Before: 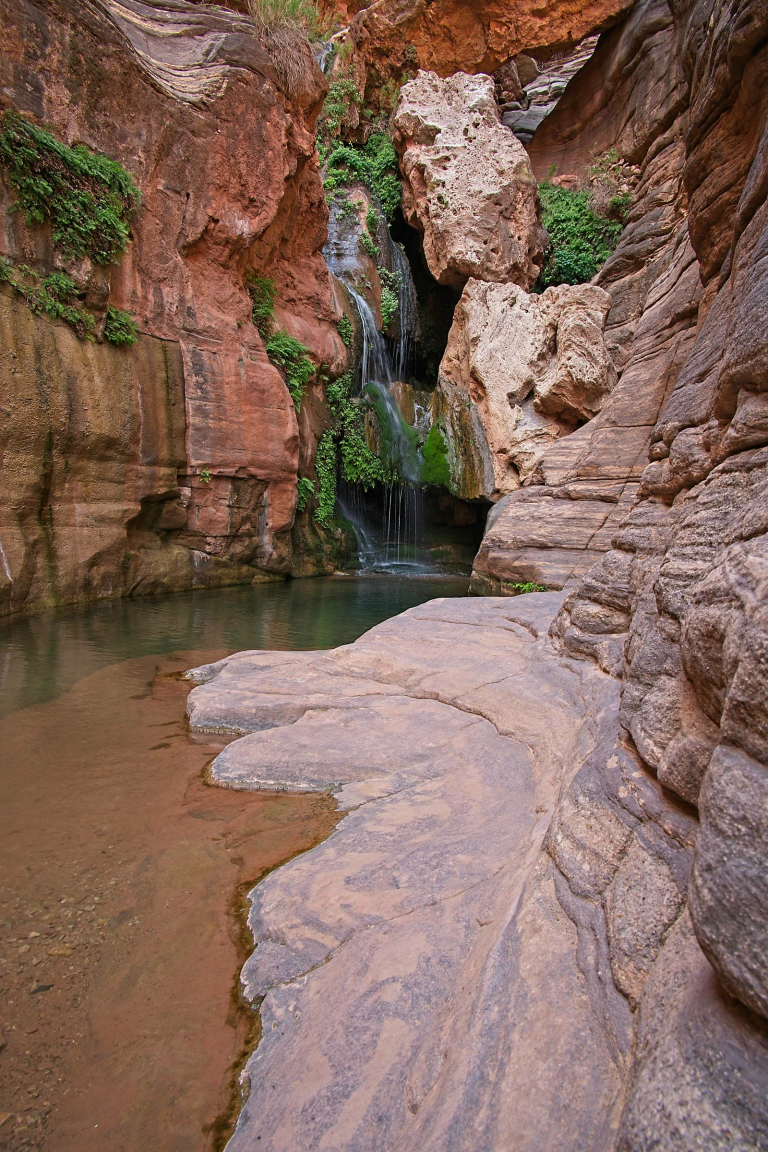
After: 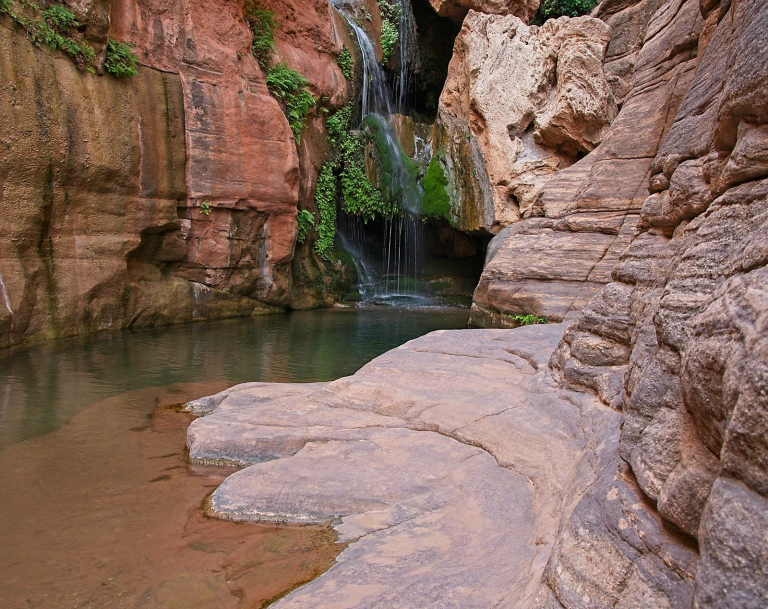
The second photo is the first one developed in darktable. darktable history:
crop and rotate: top 23.332%, bottom 23.717%
tone equalizer: edges refinement/feathering 500, mask exposure compensation -1.57 EV, preserve details no
